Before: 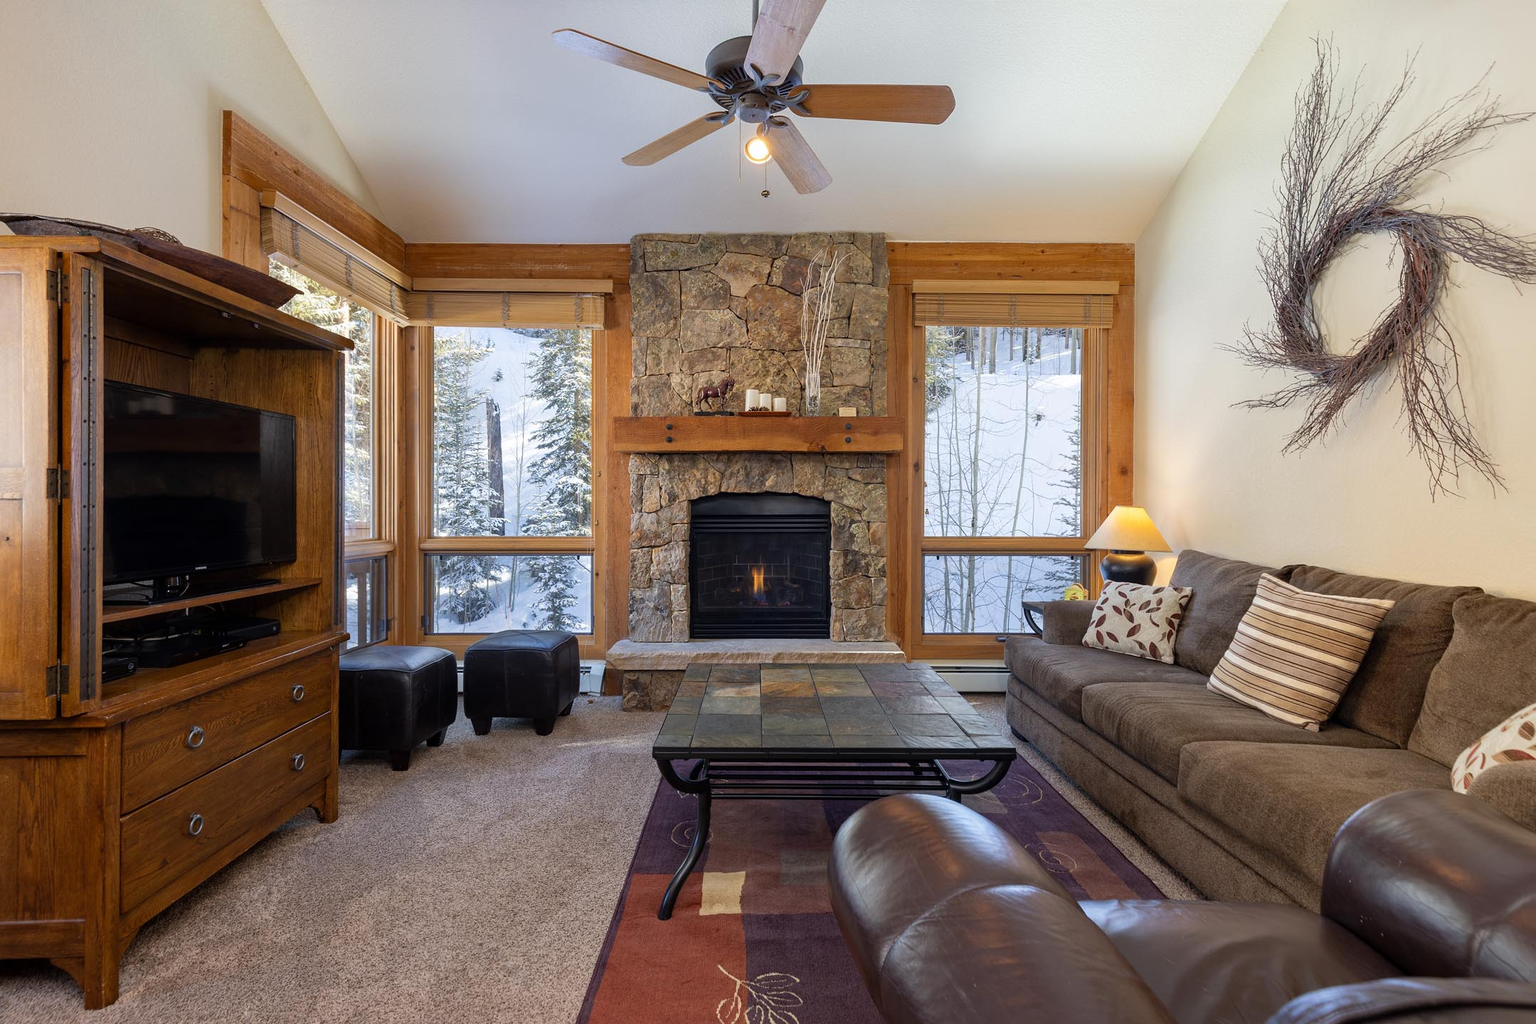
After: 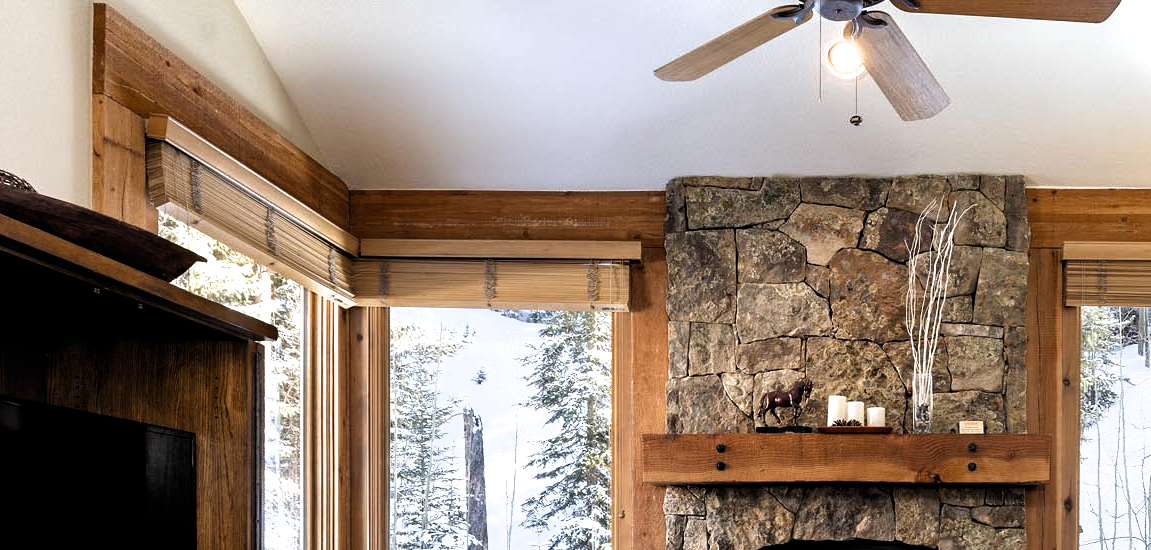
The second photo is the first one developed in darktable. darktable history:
filmic rgb: black relative exposure -8.2 EV, white relative exposure 2.21 EV, hardness 7.16, latitude 84.77%, contrast 1.68, highlights saturation mix -4.44%, shadows ↔ highlights balance -2.68%, color science v6 (2022)
crop: left 10.229%, top 10.585%, right 36.442%, bottom 51.158%
